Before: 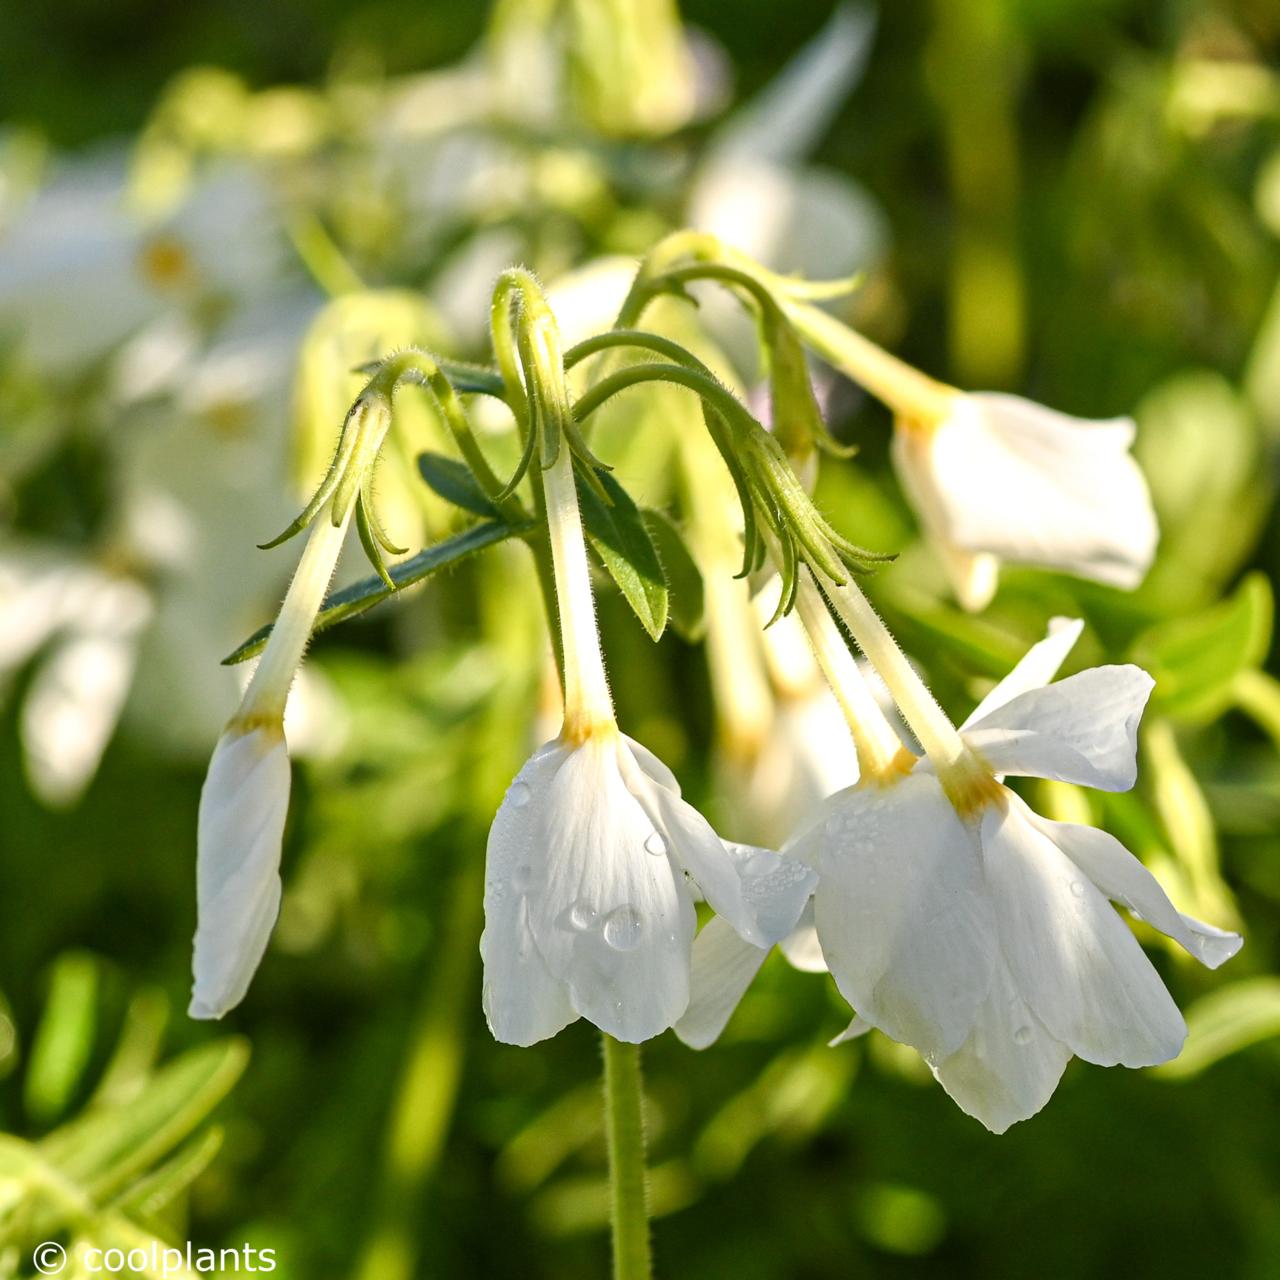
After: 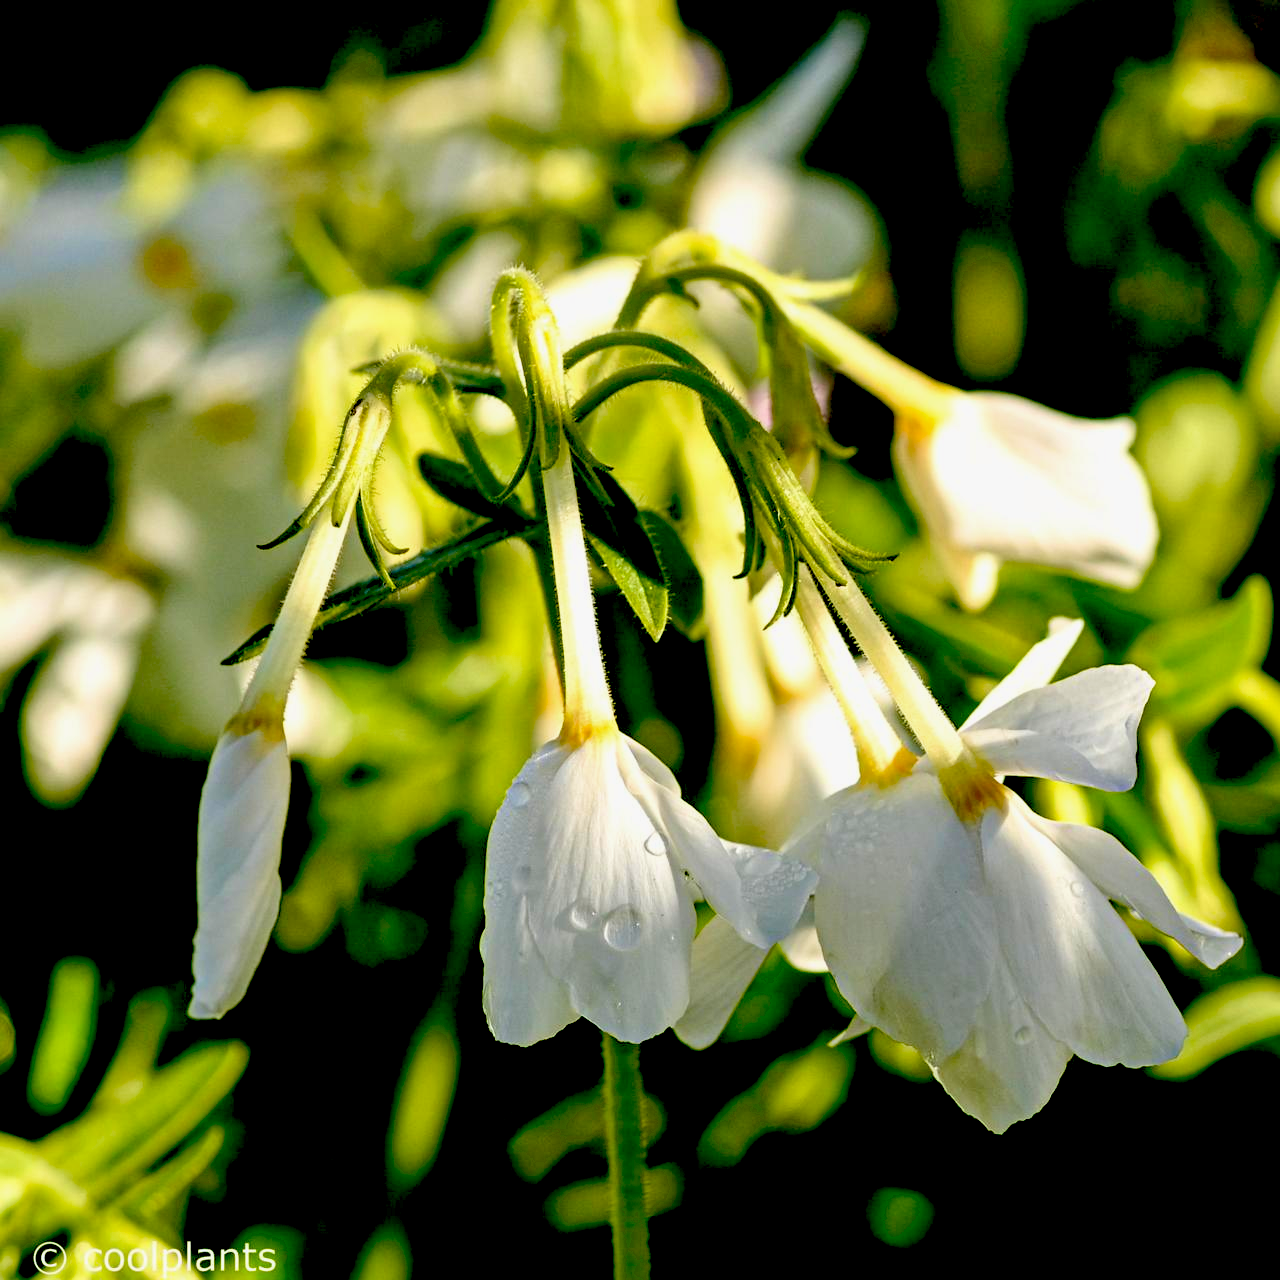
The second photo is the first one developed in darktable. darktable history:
exposure: black level correction 0.098, exposure -0.091 EV, compensate highlight preservation false
velvia: on, module defaults
